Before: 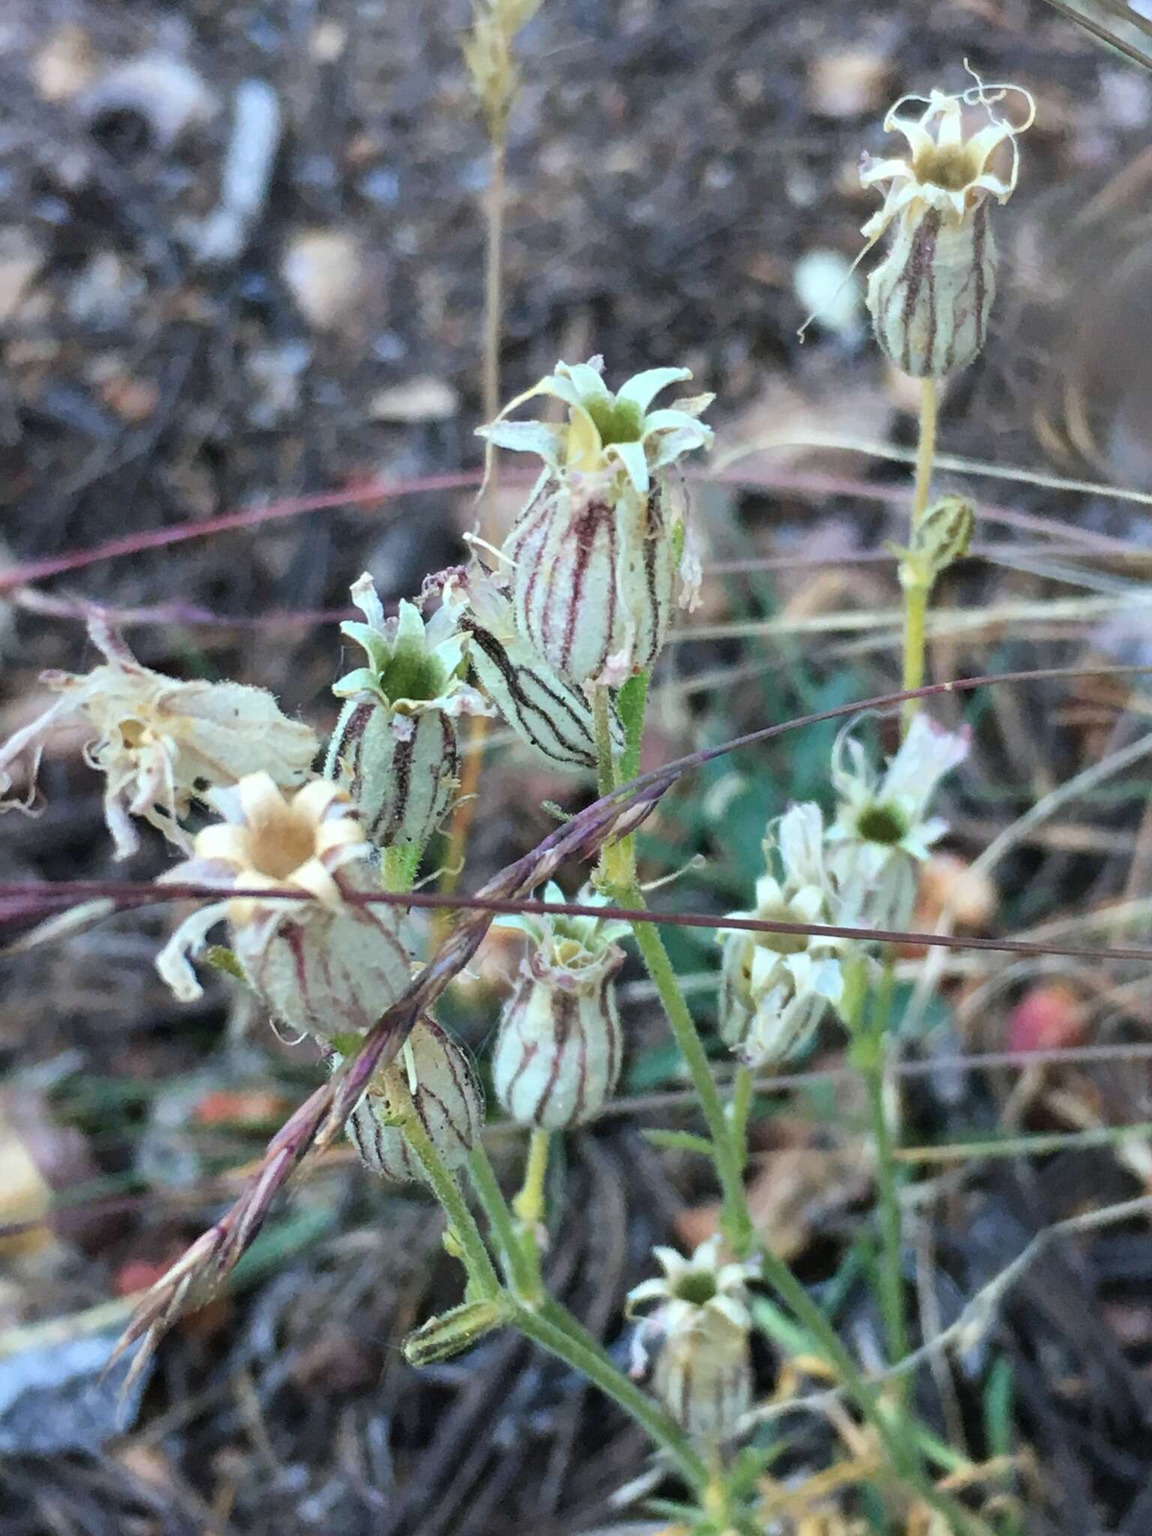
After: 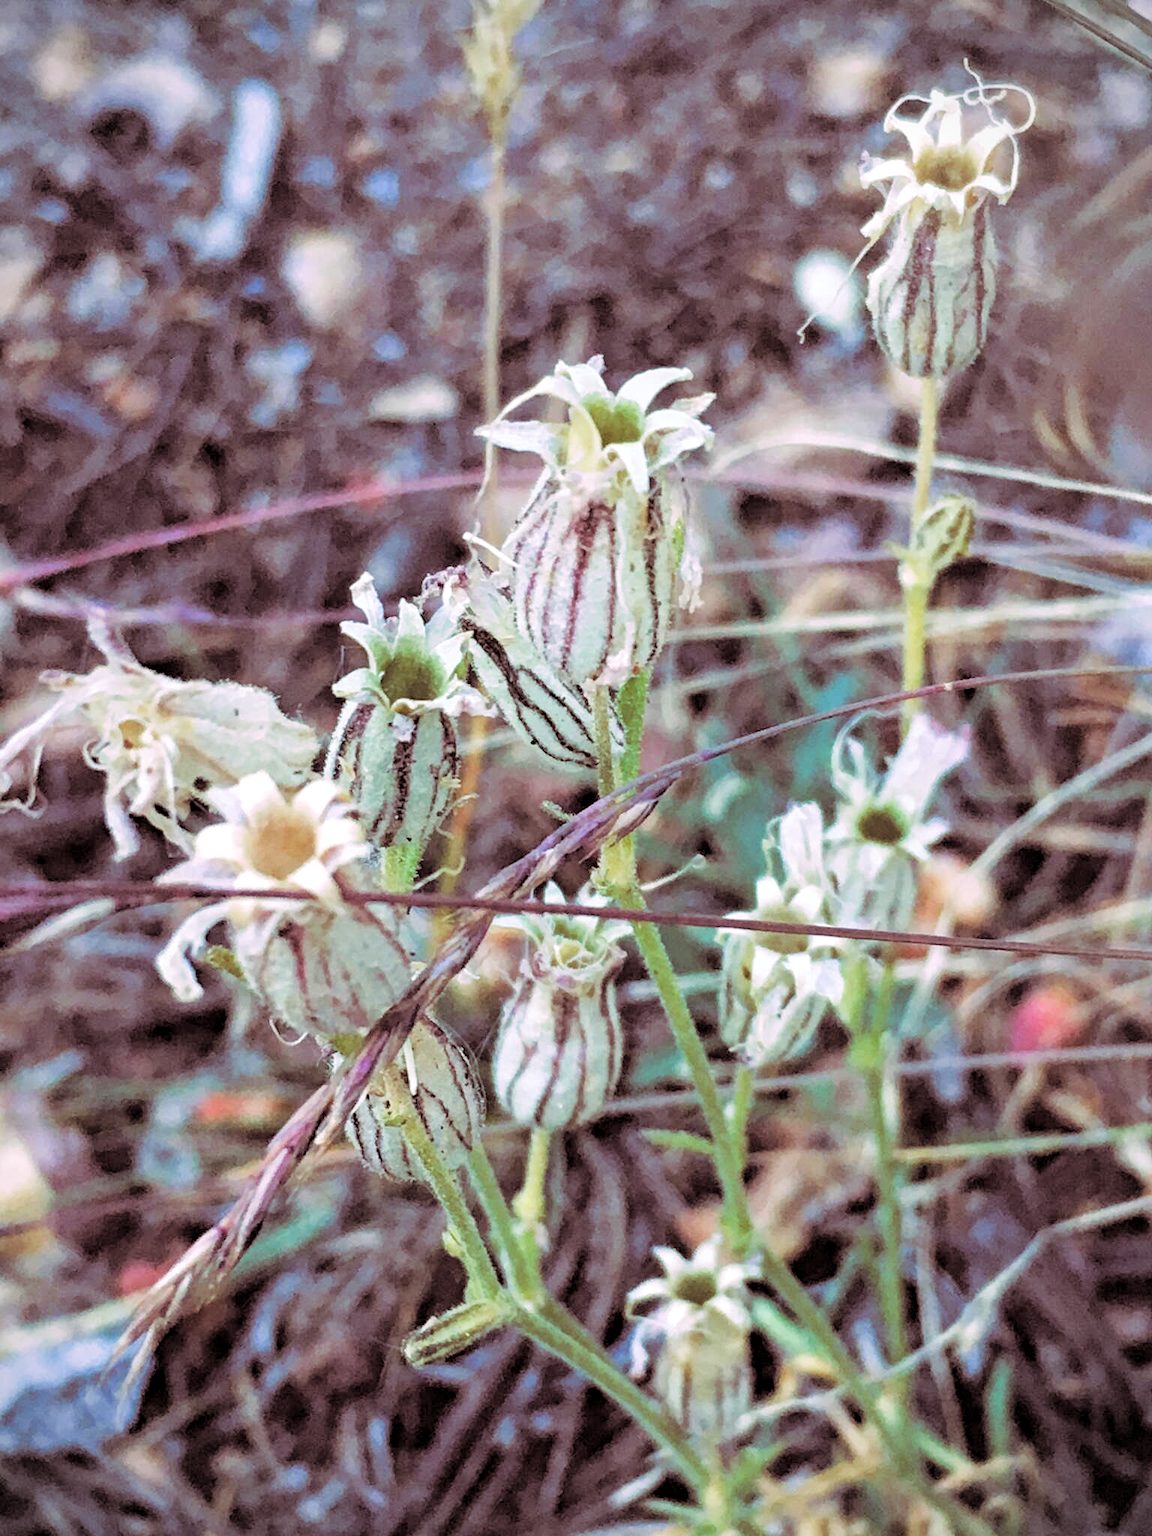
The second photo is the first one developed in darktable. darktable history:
local contrast: highlights 100%, shadows 100%, detail 120%, midtone range 0.2
haze removal: strength 0.29, distance 0.25, compatibility mode true, adaptive false
filmic: grey point source 18, black point source -8.65, white point source 2.45, grey point target 18, white point target 100, output power 2.2, latitude stops 2, contrast 1.5, saturation 100, global saturation 100
vignetting: fall-off start 91.19%
split-toning: highlights › hue 298.8°, highlights › saturation 0.73, compress 41.76%
contrast brightness saturation: brightness 0.28
vibrance: on, module defaults
